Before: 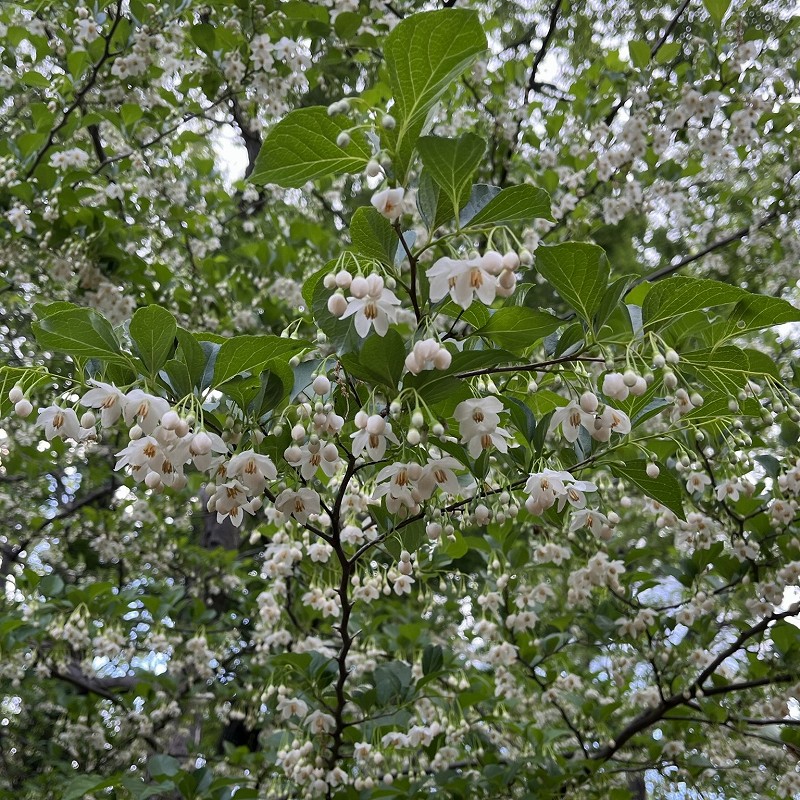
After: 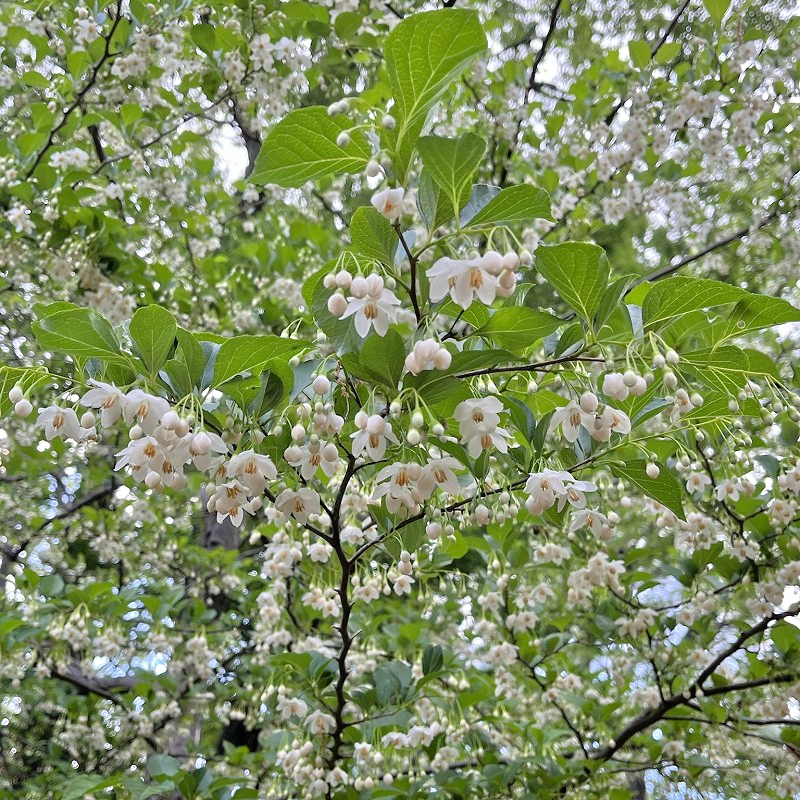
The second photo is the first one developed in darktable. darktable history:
tone equalizer: -7 EV 0.15 EV, -6 EV 0.6 EV, -5 EV 1.15 EV, -4 EV 1.33 EV, -3 EV 1.15 EV, -2 EV 0.6 EV, -1 EV 0.15 EV, mask exposure compensation -0.5 EV
local contrast: mode bilateral grid, contrast 100, coarseness 100, detail 94%, midtone range 0.2
